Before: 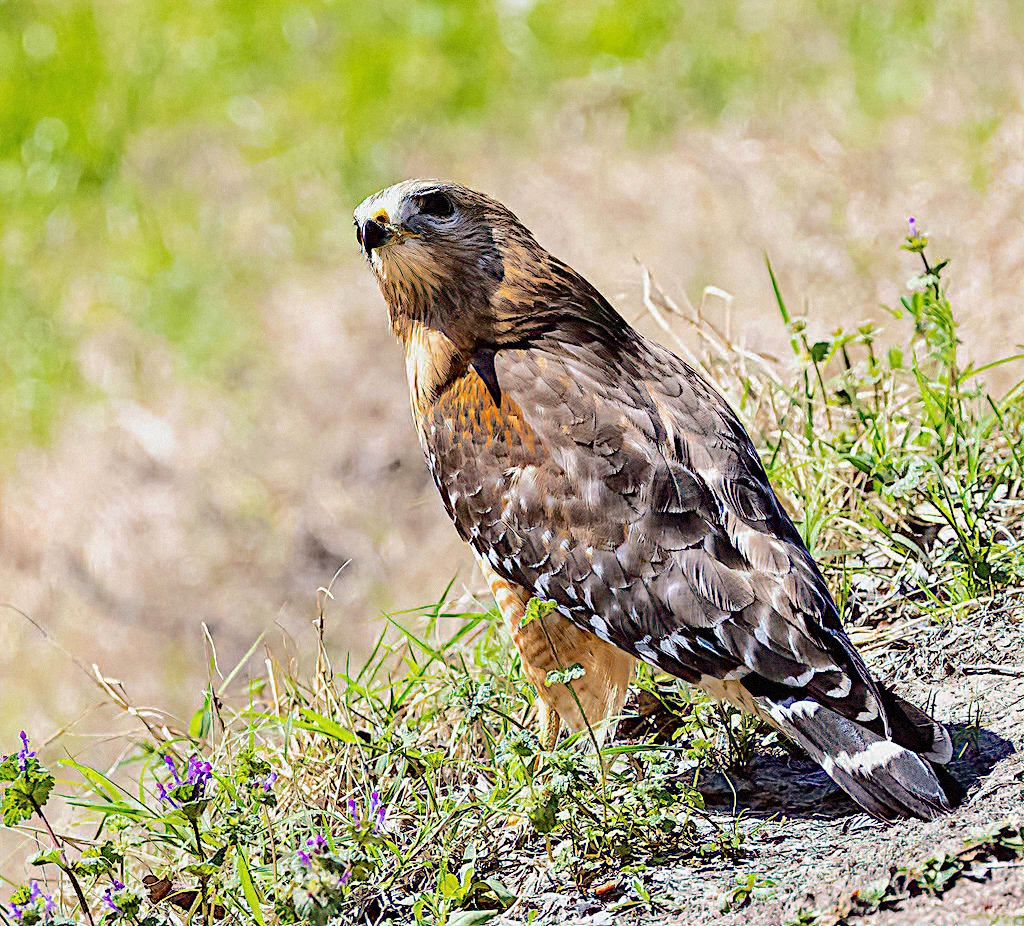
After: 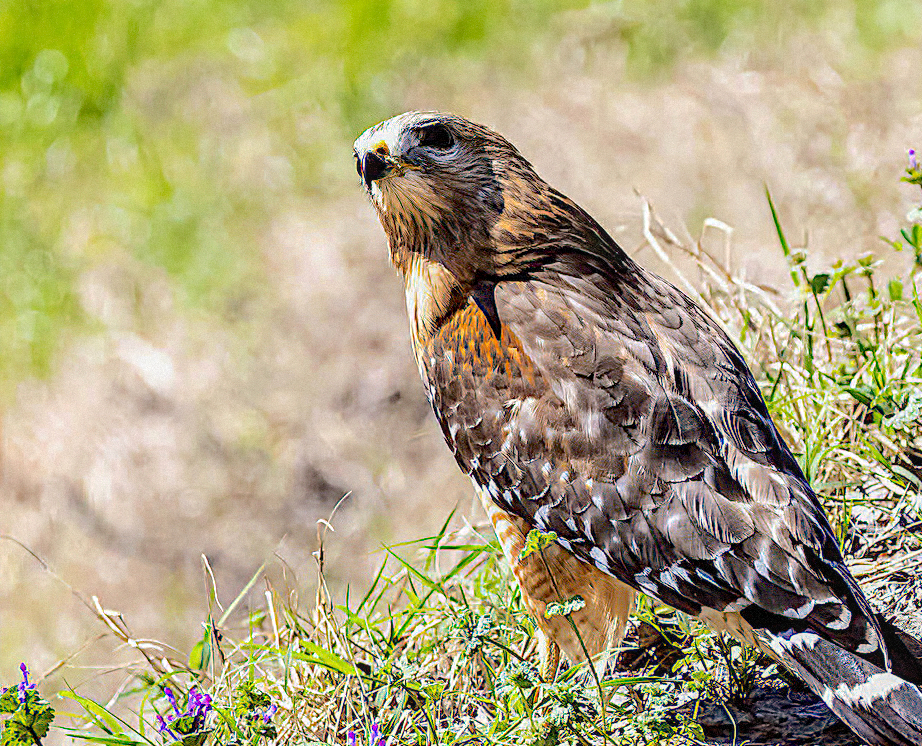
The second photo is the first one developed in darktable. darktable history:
local contrast: on, module defaults
crop: top 7.426%, right 9.887%, bottom 11.979%
